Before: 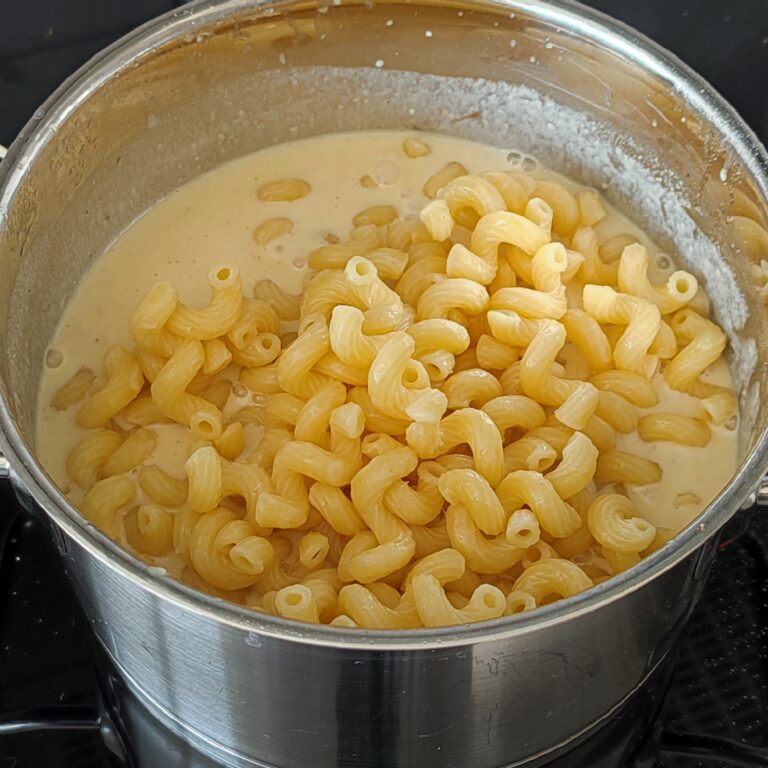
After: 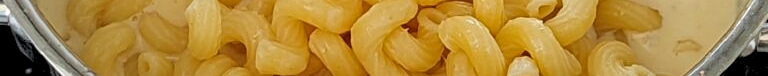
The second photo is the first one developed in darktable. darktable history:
crop and rotate: top 59.084%, bottom 30.916%
sharpen: amount 0.2
rgb levels: levels [[0.013, 0.434, 0.89], [0, 0.5, 1], [0, 0.5, 1]]
shadows and highlights: soften with gaussian
